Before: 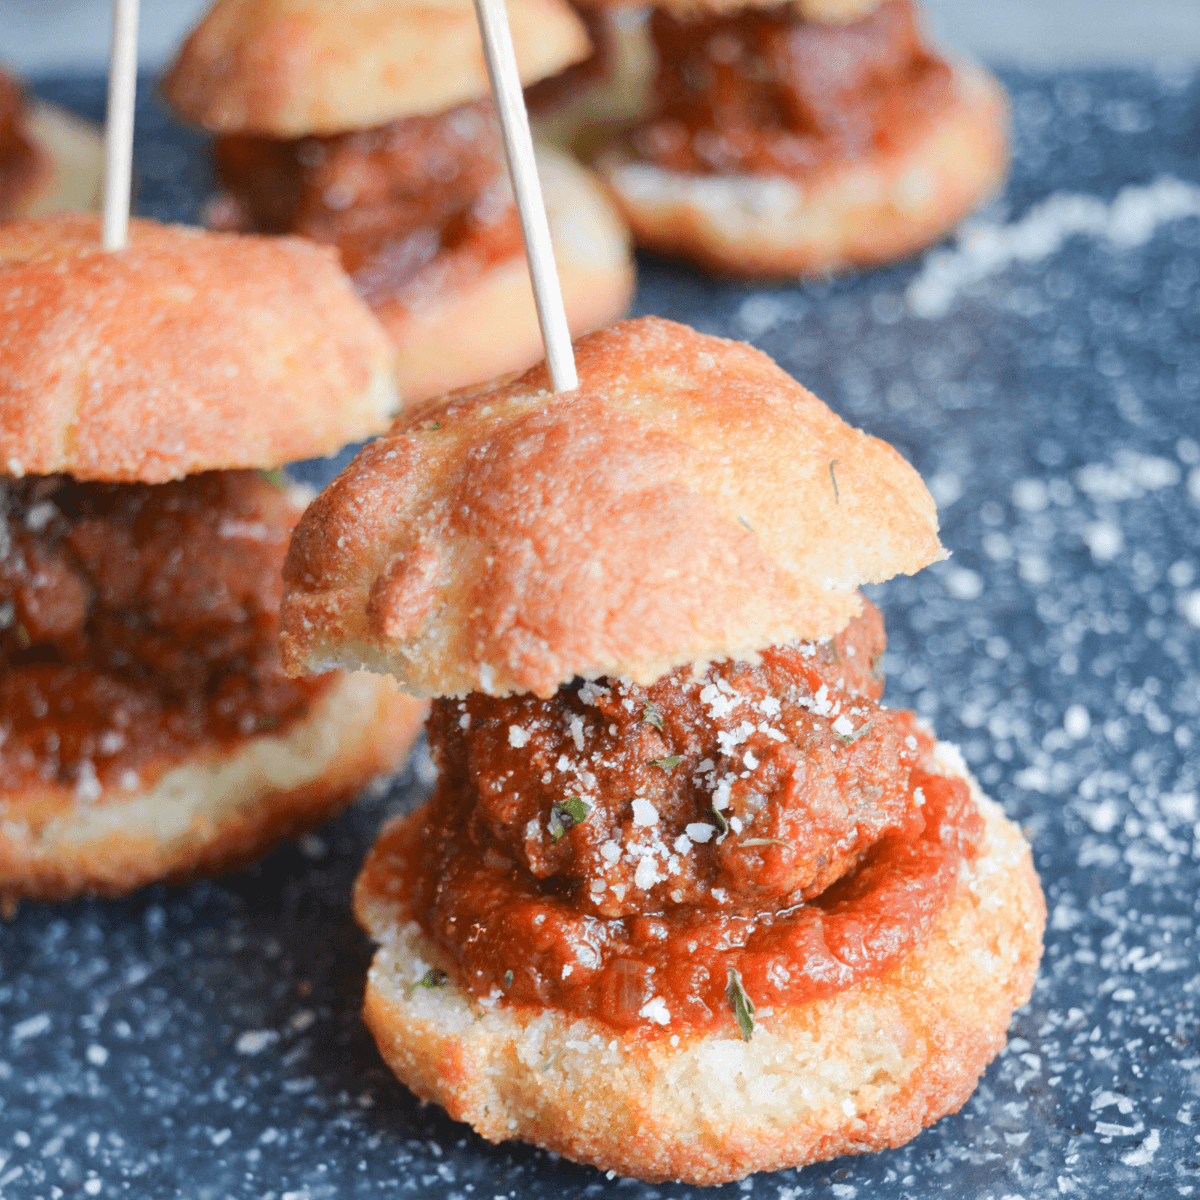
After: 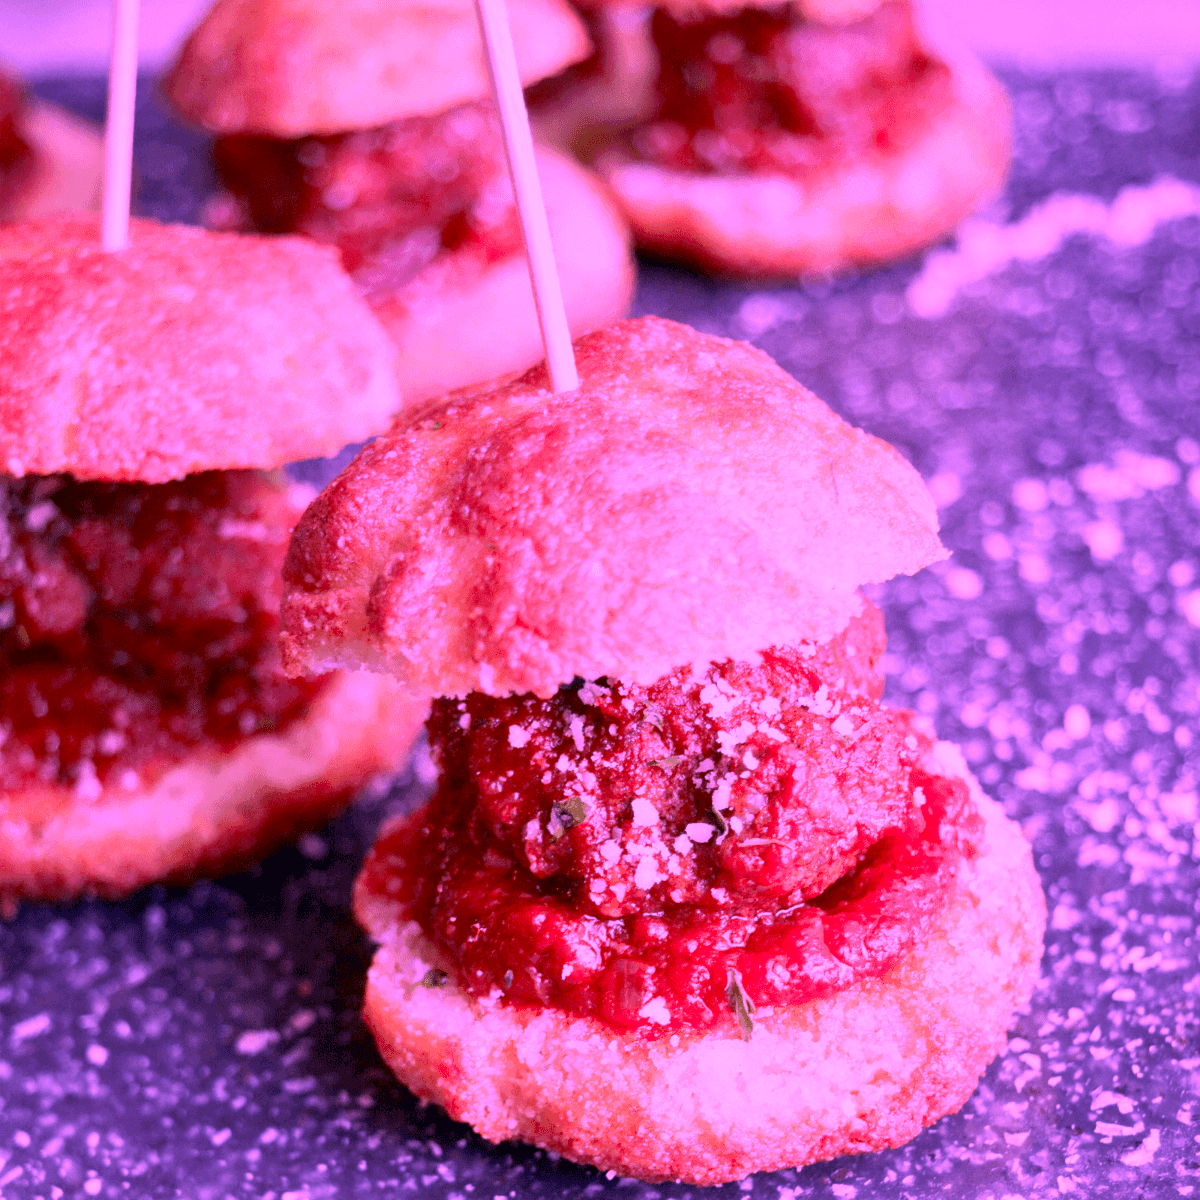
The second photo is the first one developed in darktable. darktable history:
exposure: black level correction 0.01, exposure 0.014 EV, compensate highlight preservation false
tone equalizer: on, module defaults
color calibration: illuminant custom, x 0.261, y 0.521, temperature 7054.11 K
